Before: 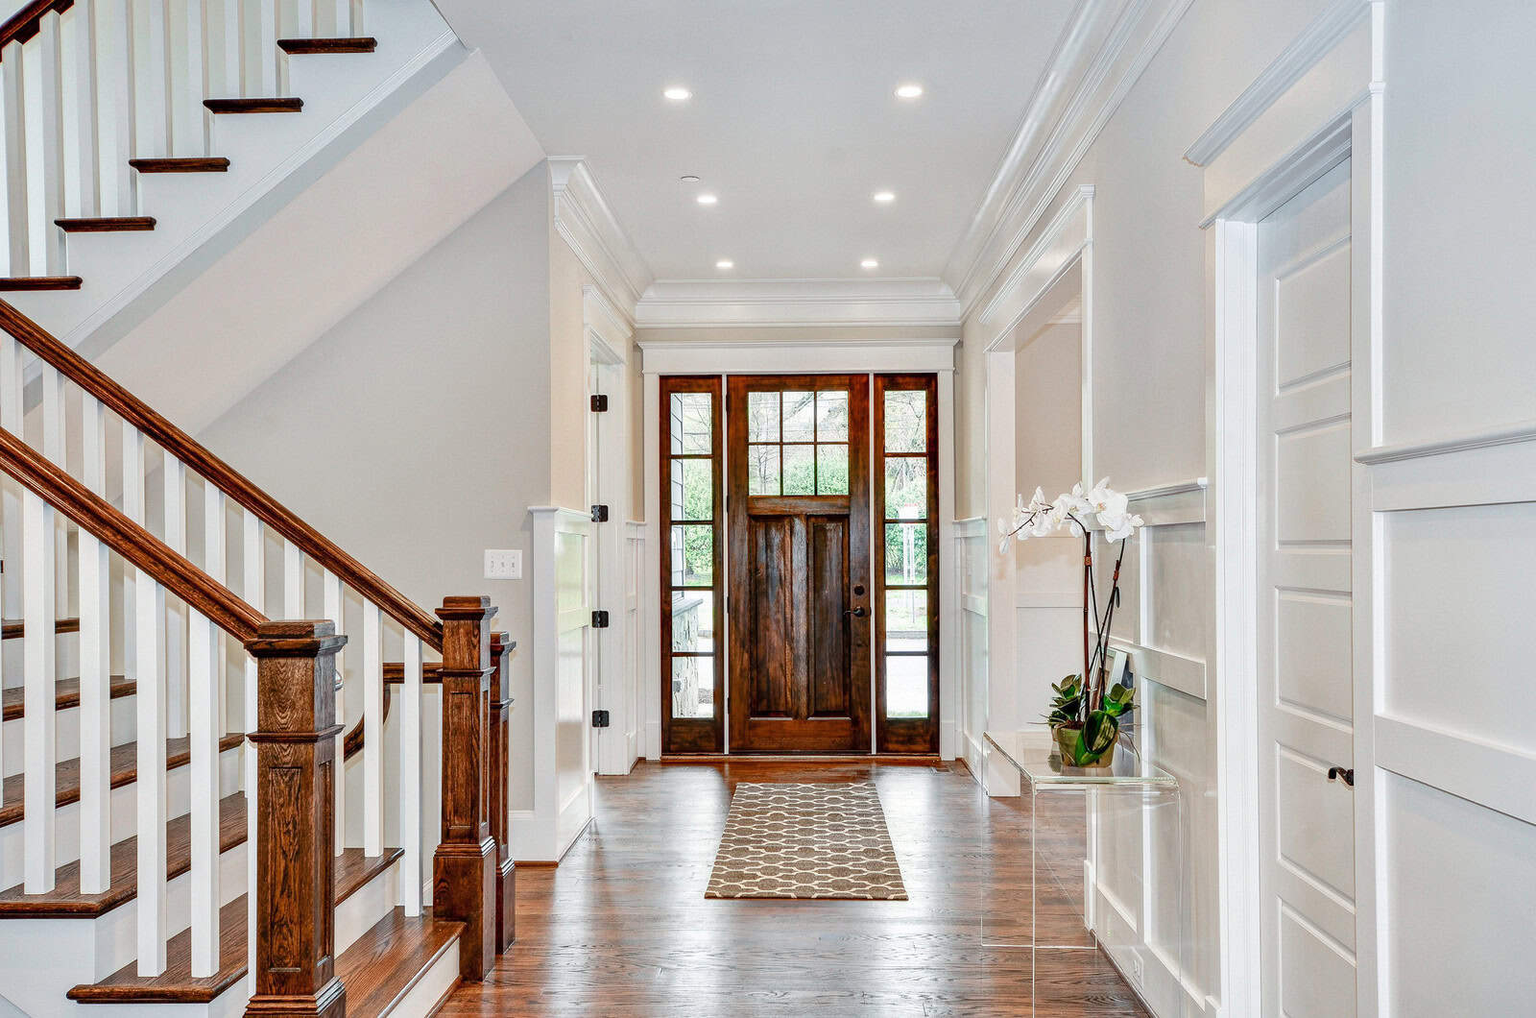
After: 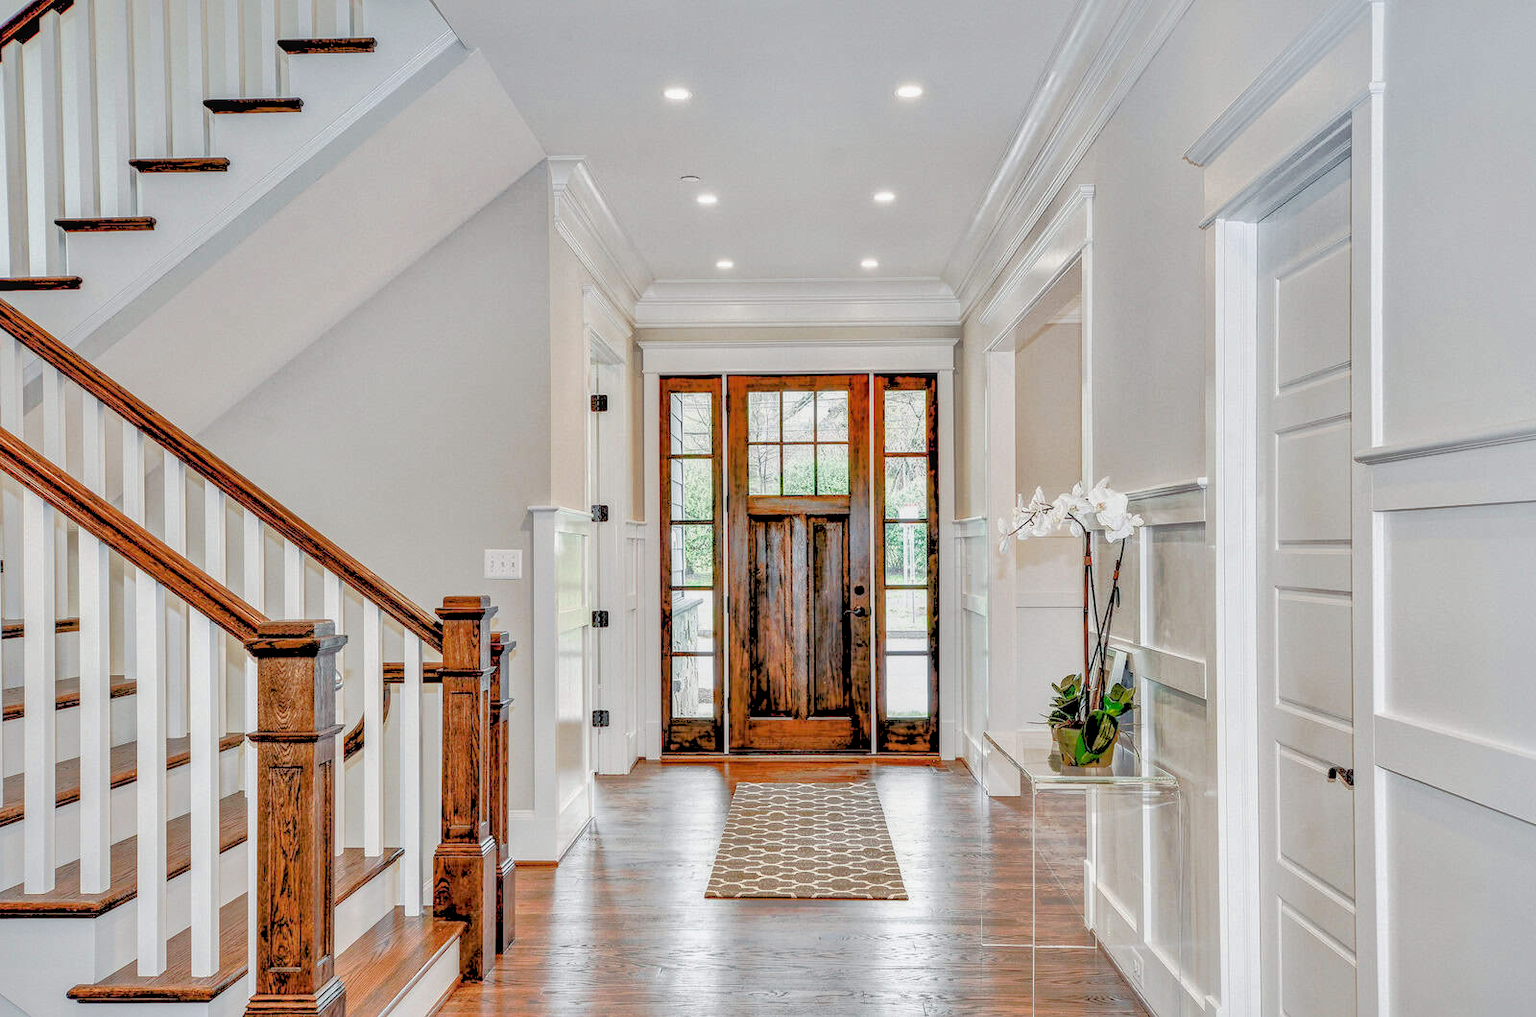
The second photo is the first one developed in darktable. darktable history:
local contrast: on, module defaults
shadows and highlights: shadows 40, highlights -60
tone curve: curves: ch0 [(0, 0) (0.003, 0.013) (0.011, 0.017) (0.025, 0.035) (0.044, 0.093) (0.069, 0.146) (0.1, 0.179) (0.136, 0.243) (0.177, 0.294) (0.224, 0.332) (0.277, 0.412) (0.335, 0.454) (0.399, 0.531) (0.468, 0.611) (0.543, 0.669) (0.623, 0.738) (0.709, 0.823) (0.801, 0.881) (0.898, 0.951) (1, 1)], preserve colors none
rgb levels: preserve colors sum RGB, levels [[0.038, 0.433, 0.934], [0, 0.5, 1], [0, 0.5, 1]]
